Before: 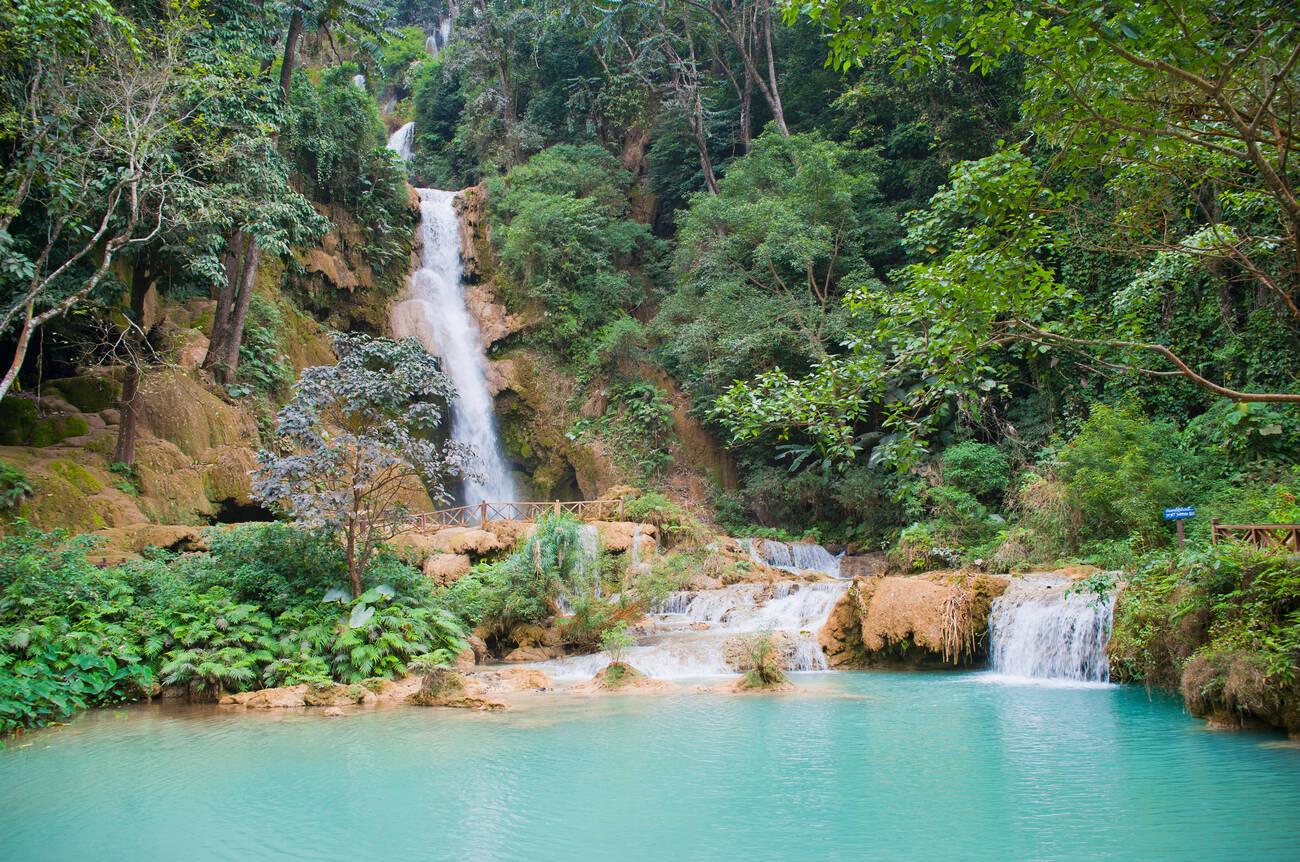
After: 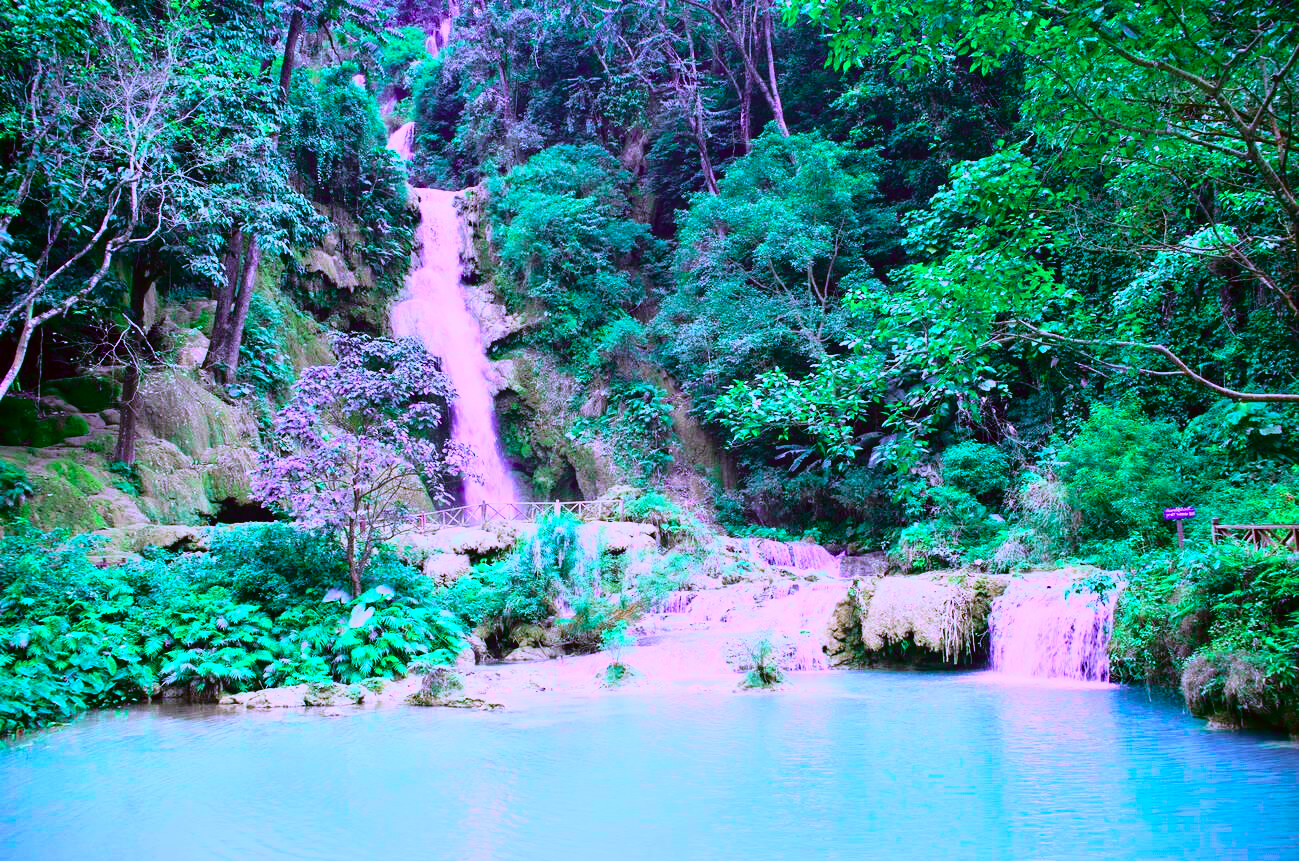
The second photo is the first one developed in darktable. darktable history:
color calibration: output R [0.948, 0.091, -0.04, 0], output G [-0.3, 1.384, -0.085, 0], output B [-0.108, 0.061, 1.08, 0], illuminant as shot in camera, x 0.484, y 0.43, temperature 2405.29 K
color correction: highlights a* 0.162, highlights b* 29.53, shadows a* -0.162, shadows b* 21.09
tone curve: curves: ch0 [(0, 0) (0.187, 0.12) (0.392, 0.438) (0.704, 0.86) (0.858, 0.938) (1, 0.981)]; ch1 [(0, 0) (0.402, 0.36) (0.476, 0.456) (0.498, 0.501) (0.518, 0.521) (0.58, 0.598) (0.619, 0.663) (0.692, 0.744) (1, 1)]; ch2 [(0, 0) (0.427, 0.417) (0.483, 0.481) (0.503, 0.503) (0.526, 0.53) (0.563, 0.585) (0.626, 0.703) (0.699, 0.753) (0.997, 0.858)], color space Lab, independent channels
